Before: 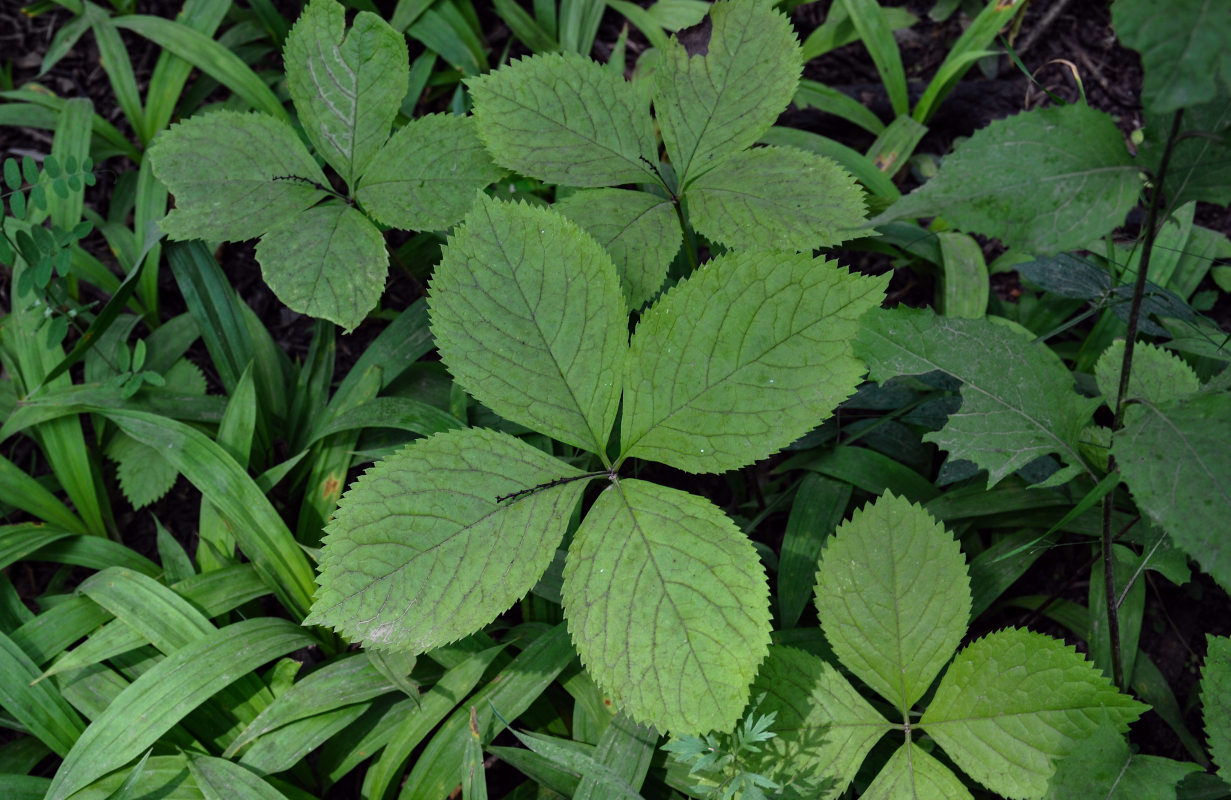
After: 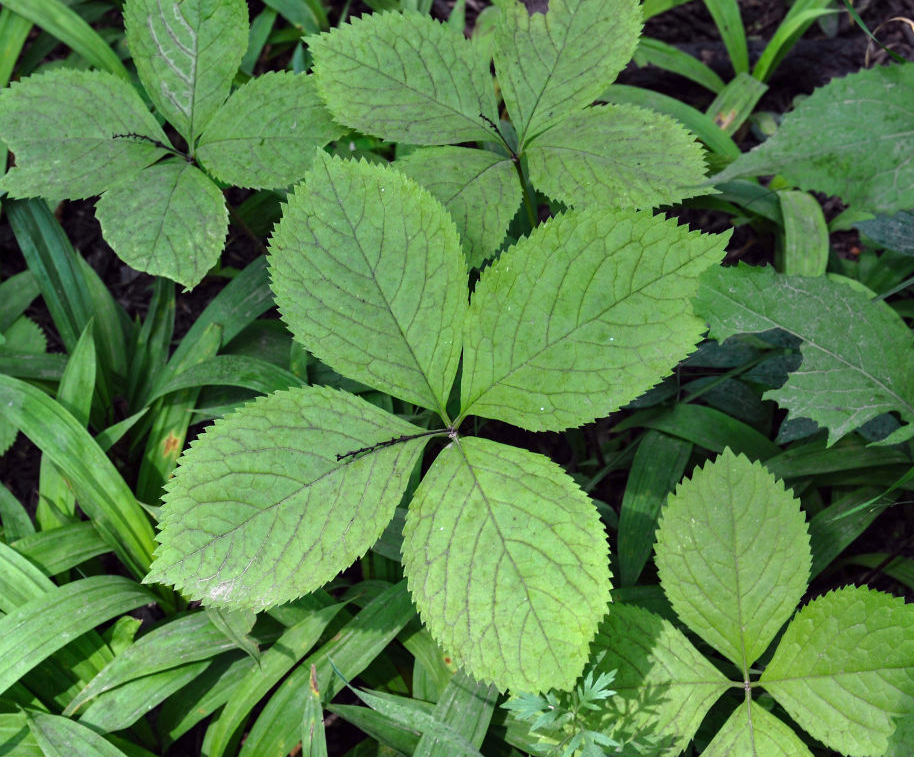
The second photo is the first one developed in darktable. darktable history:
exposure: black level correction 0, exposure 0.702 EV, compensate highlight preservation false
crop and rotate: left 13.077%, top 5.252%, right 12.615%
